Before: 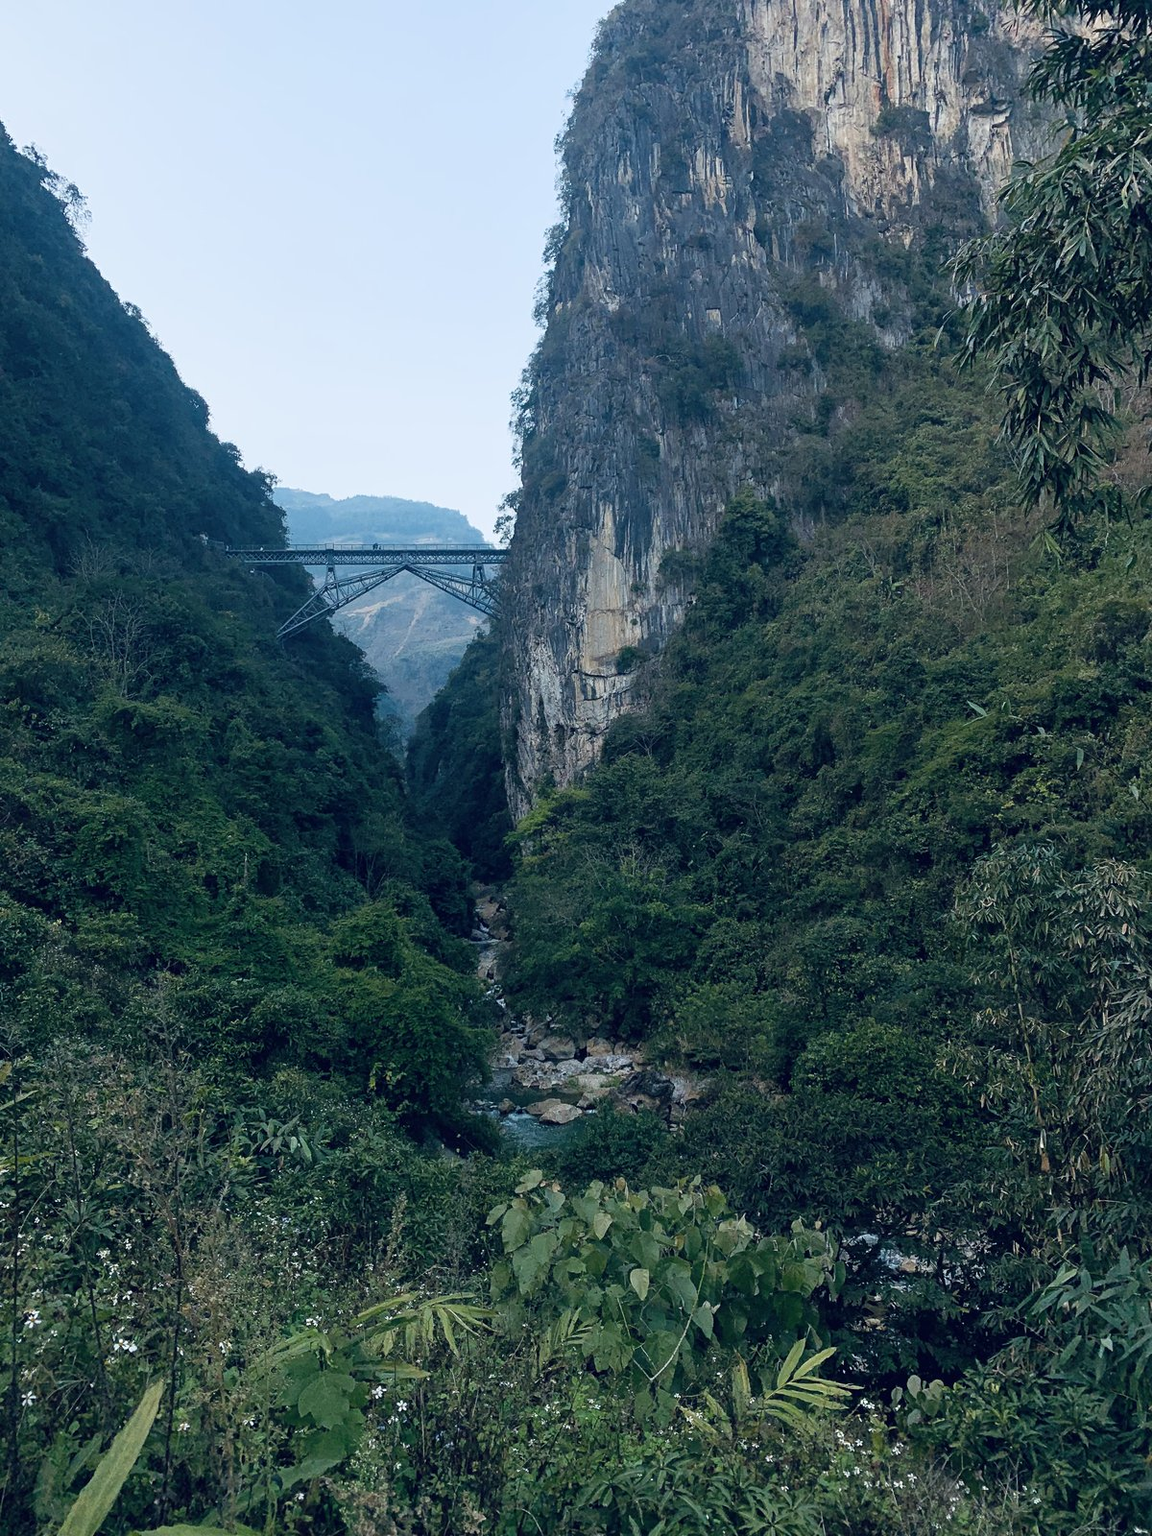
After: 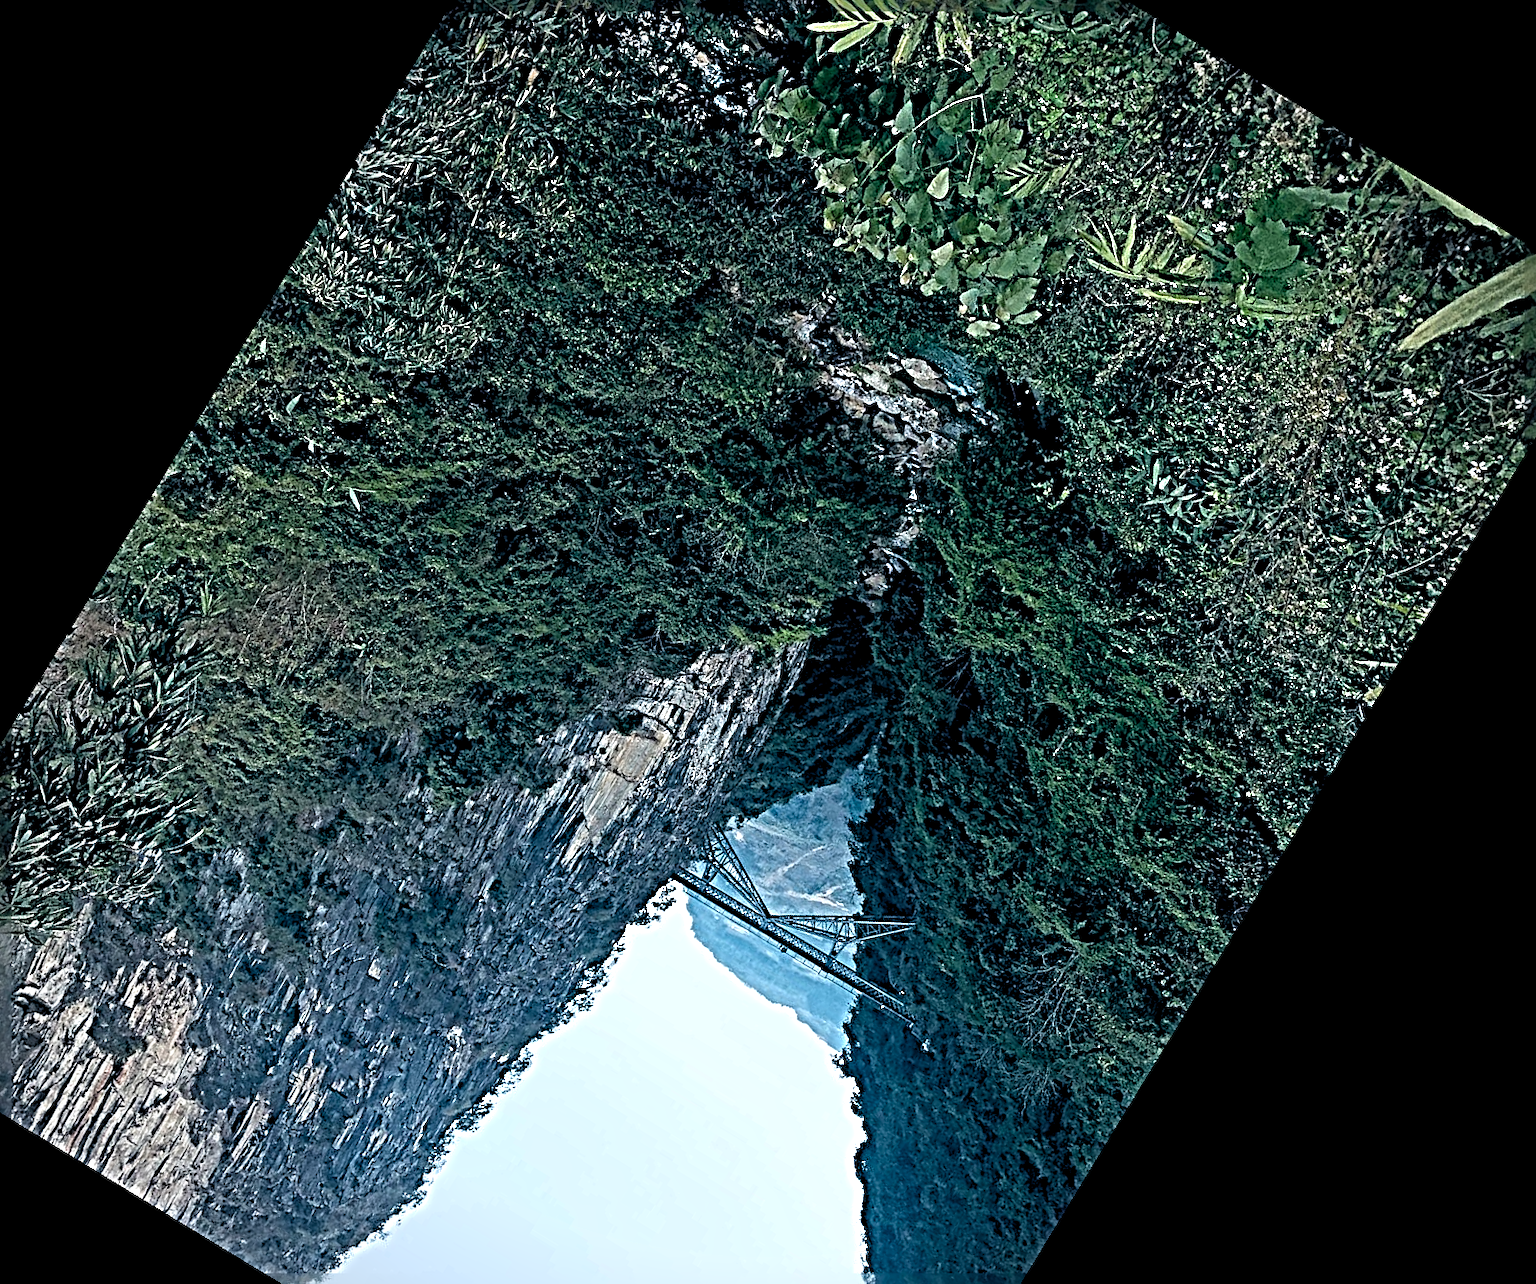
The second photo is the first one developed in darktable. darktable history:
vignetting: unbound false
crop and rotate: angle 148.68°, left 9.111%, top 15.603%, right 4.588%, bottom 17.041%
sharpen: radius 6.3, amount 1.8, threshold 0
rgb levels: levels [[0.01, 0.419, 0.839], [0, 0.5, 1], [0, 0.5, 1]]
